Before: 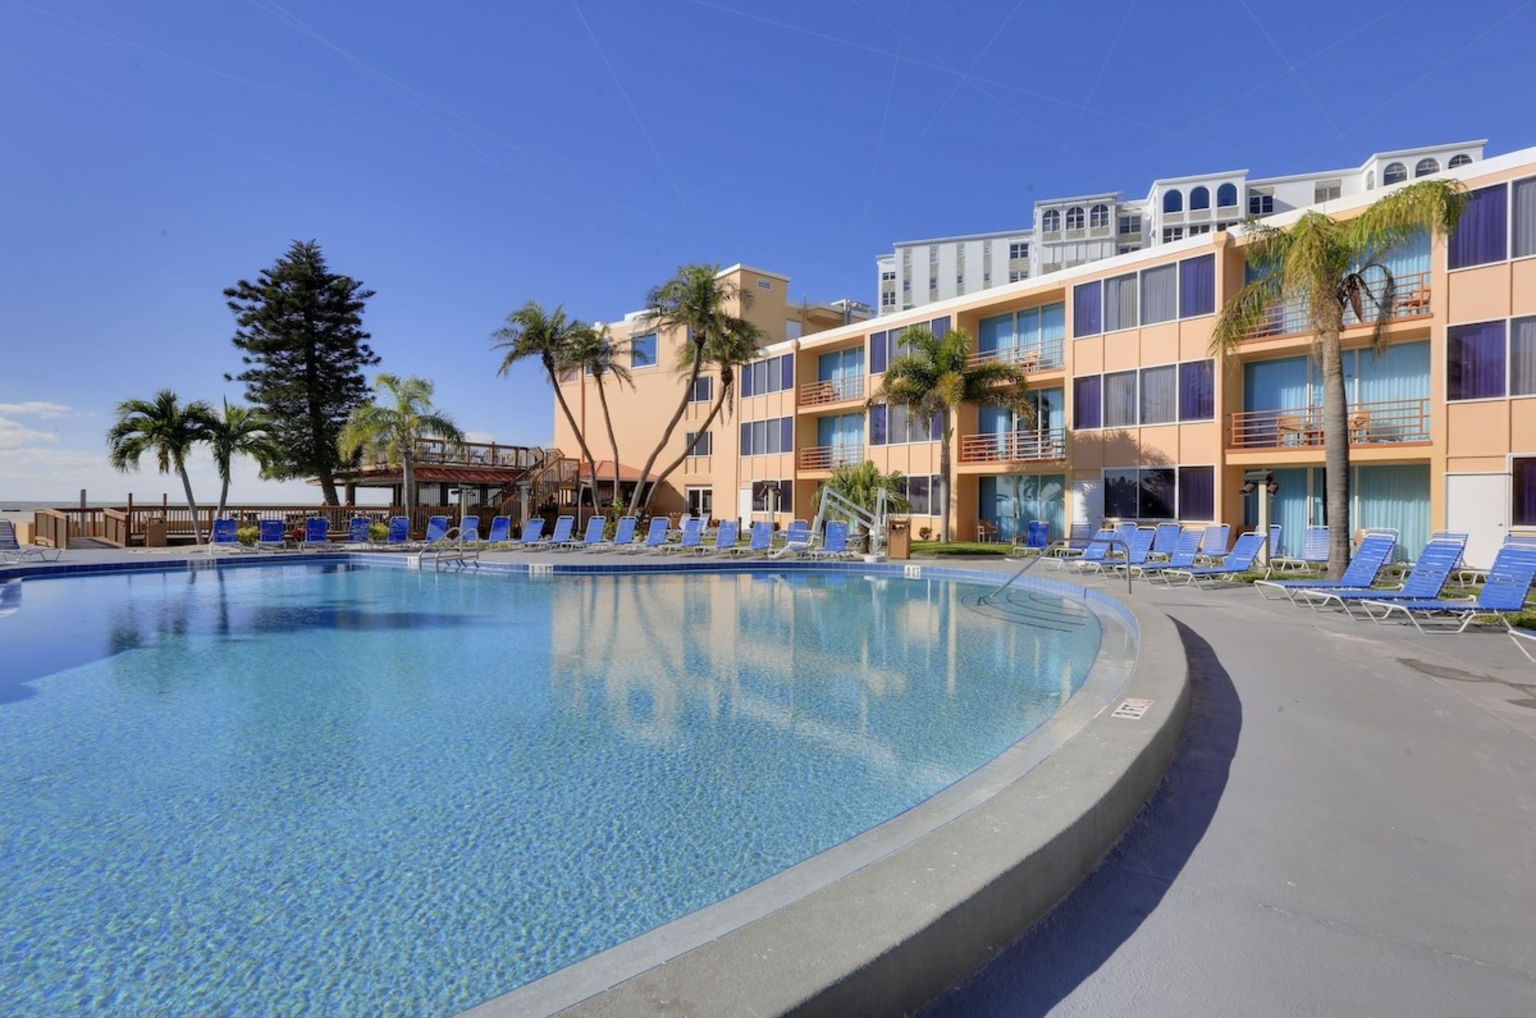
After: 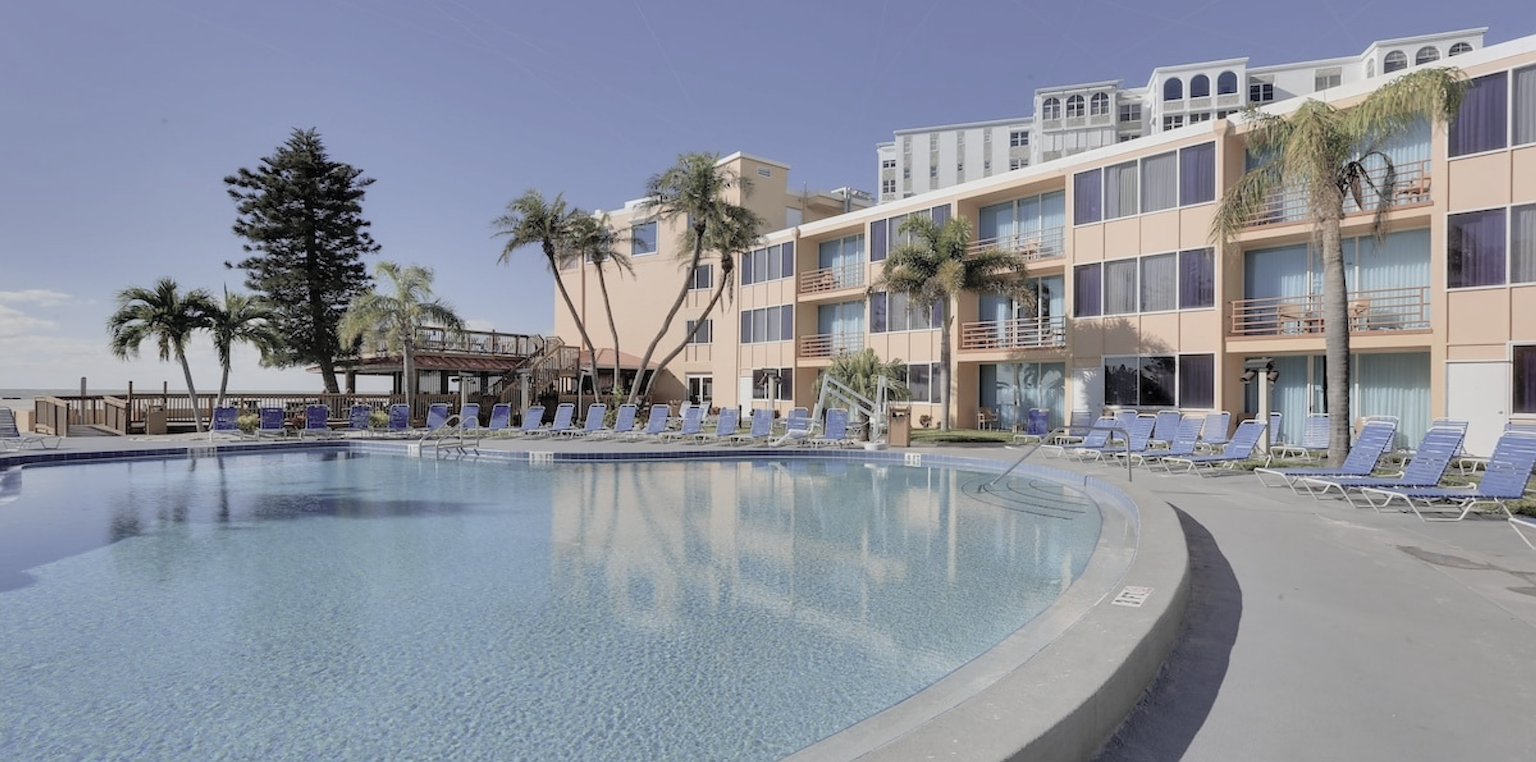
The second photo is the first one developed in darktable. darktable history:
exposure: exposure -0.367 EV, compensate highlight preservation false
sharpen: on, module defaults
contrast brightness saturation: brightness 0.182, saturation -0.488
crop: top 11.053%, bottom 13.957%
